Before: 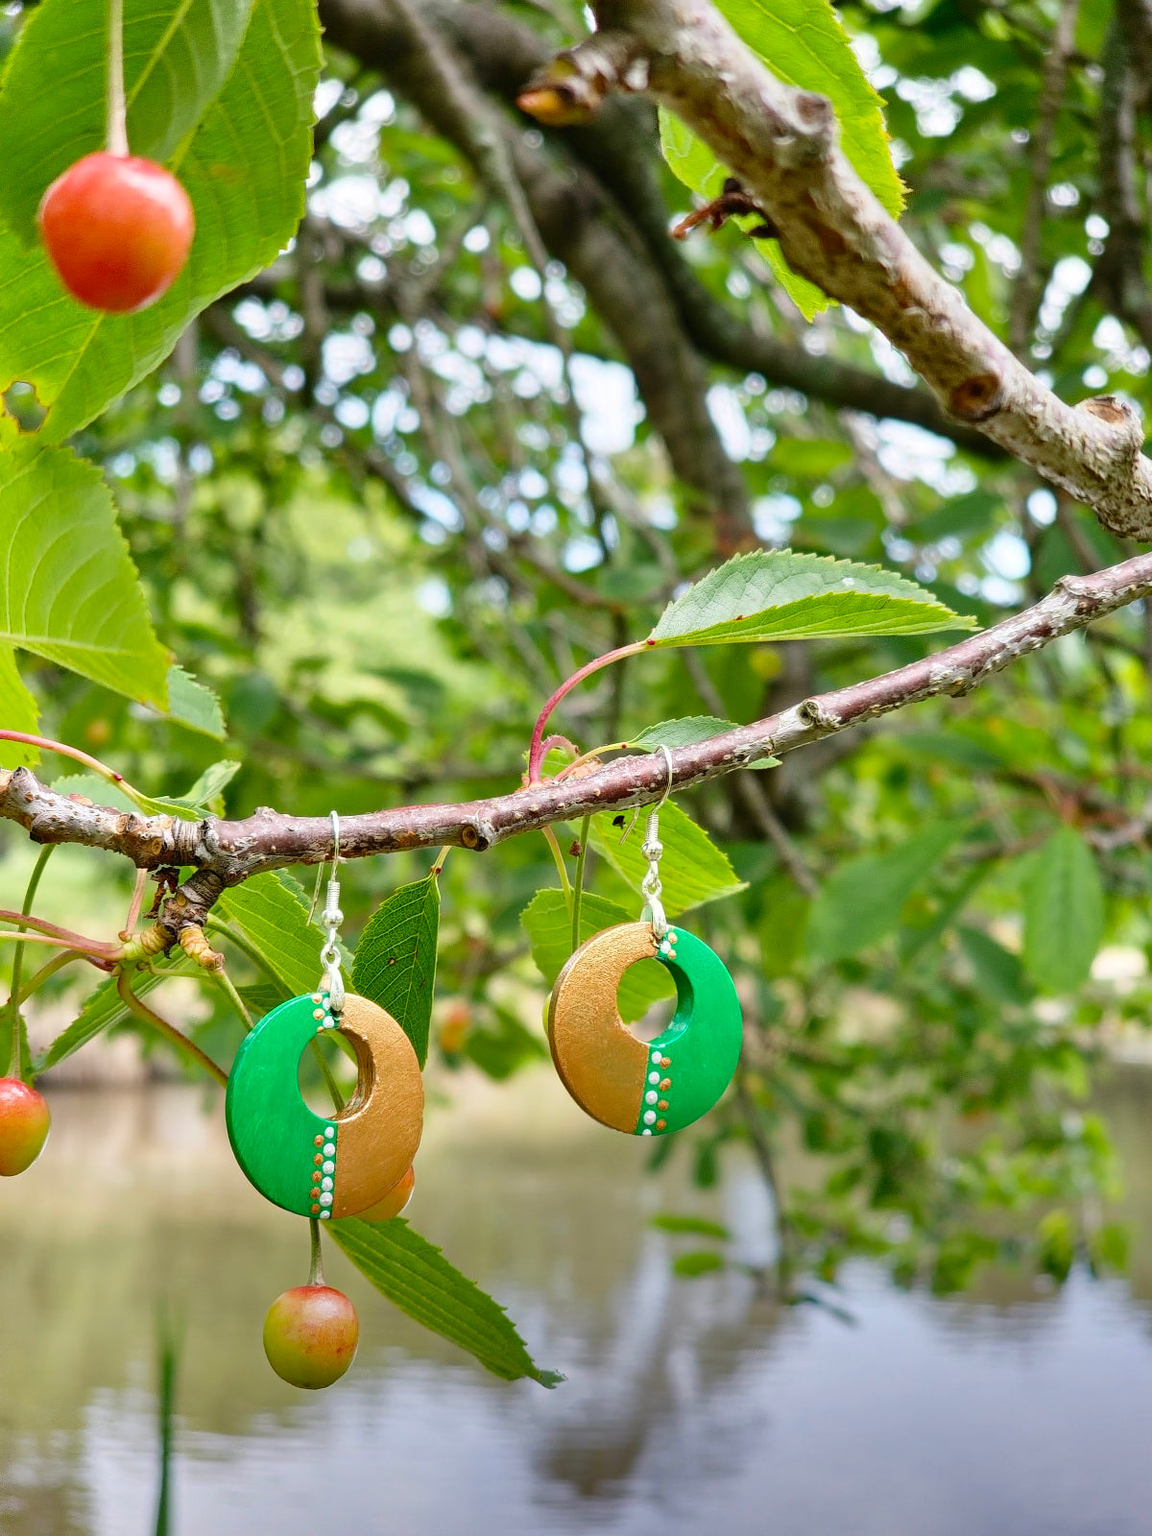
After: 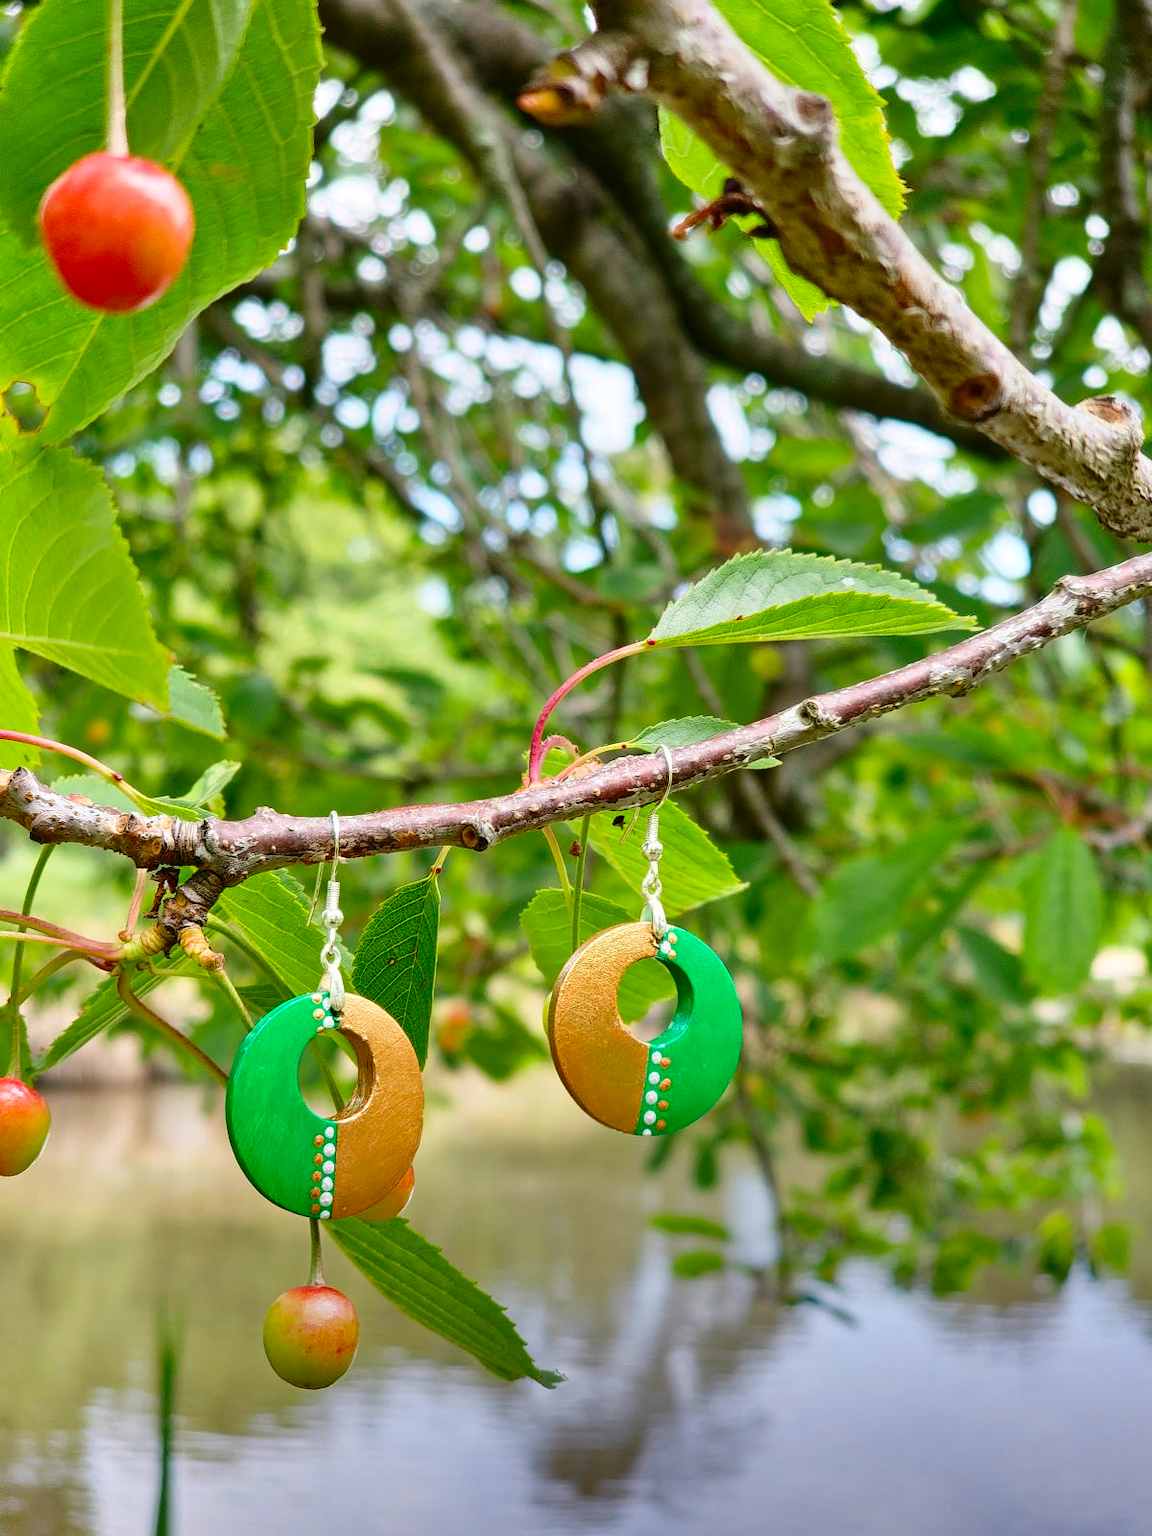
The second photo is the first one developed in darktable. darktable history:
shadows and highlights: shadows 32, highlights -32, soften with gaussian
contrast brightness saturation: contrast 0.08, saturation 0.2
